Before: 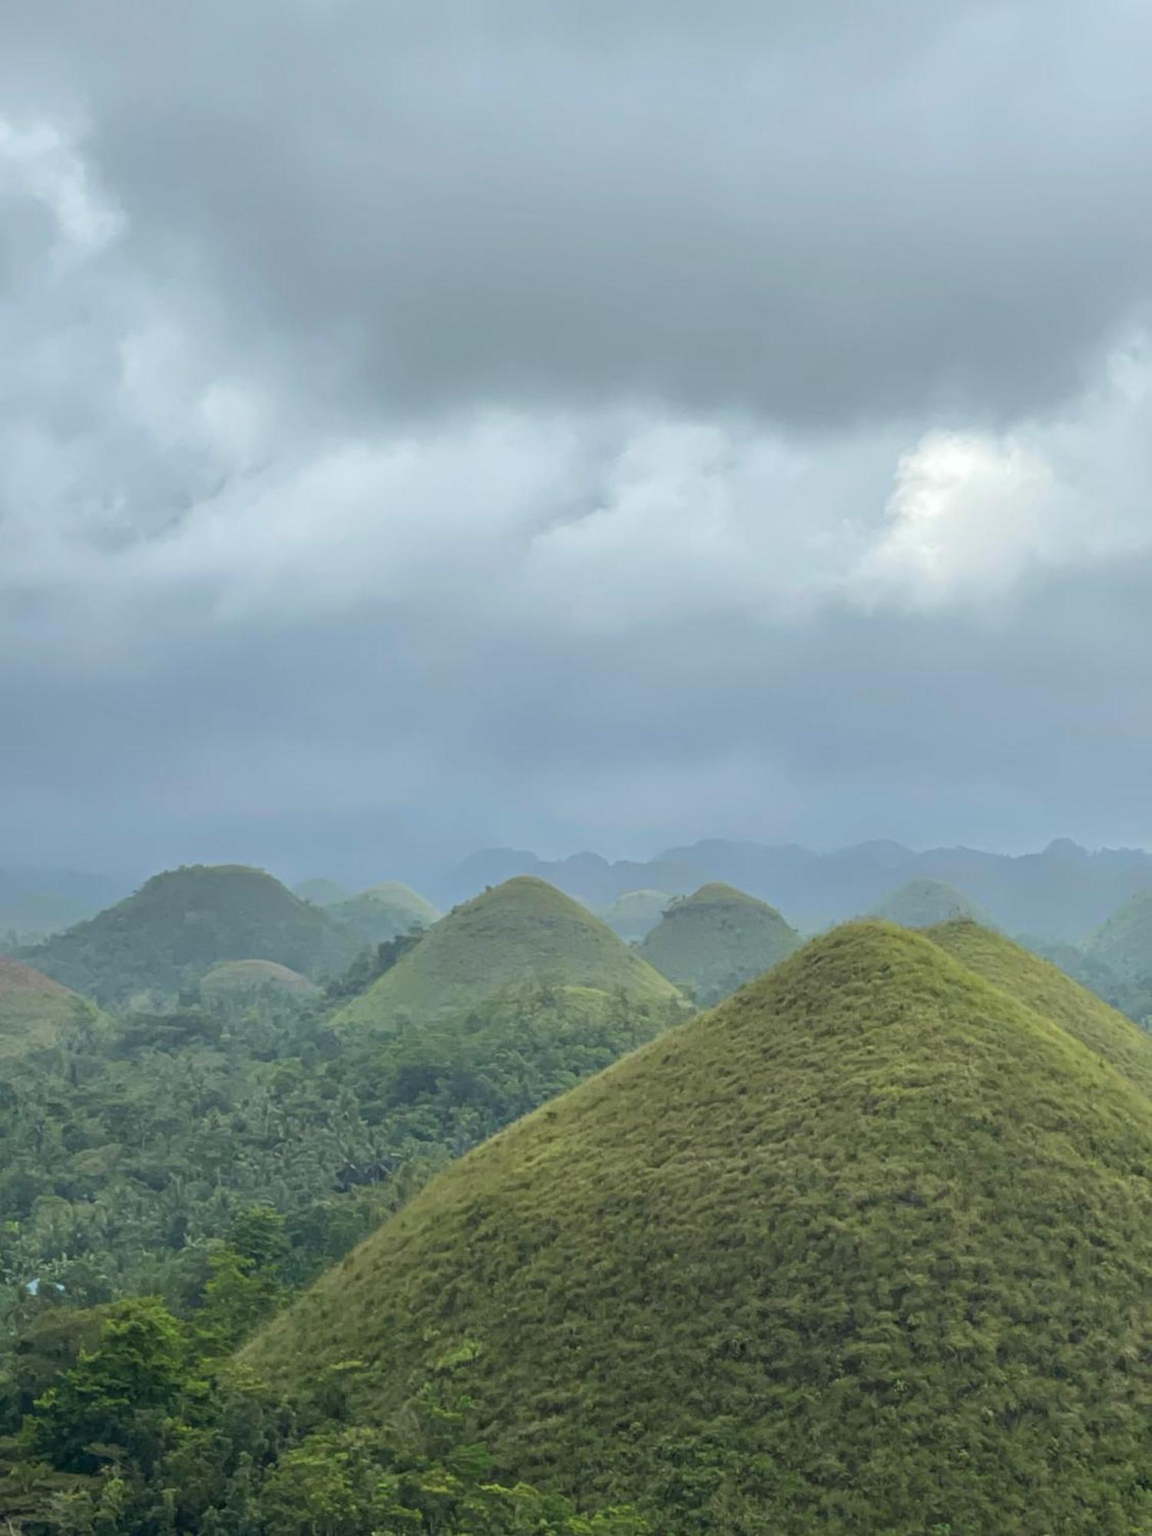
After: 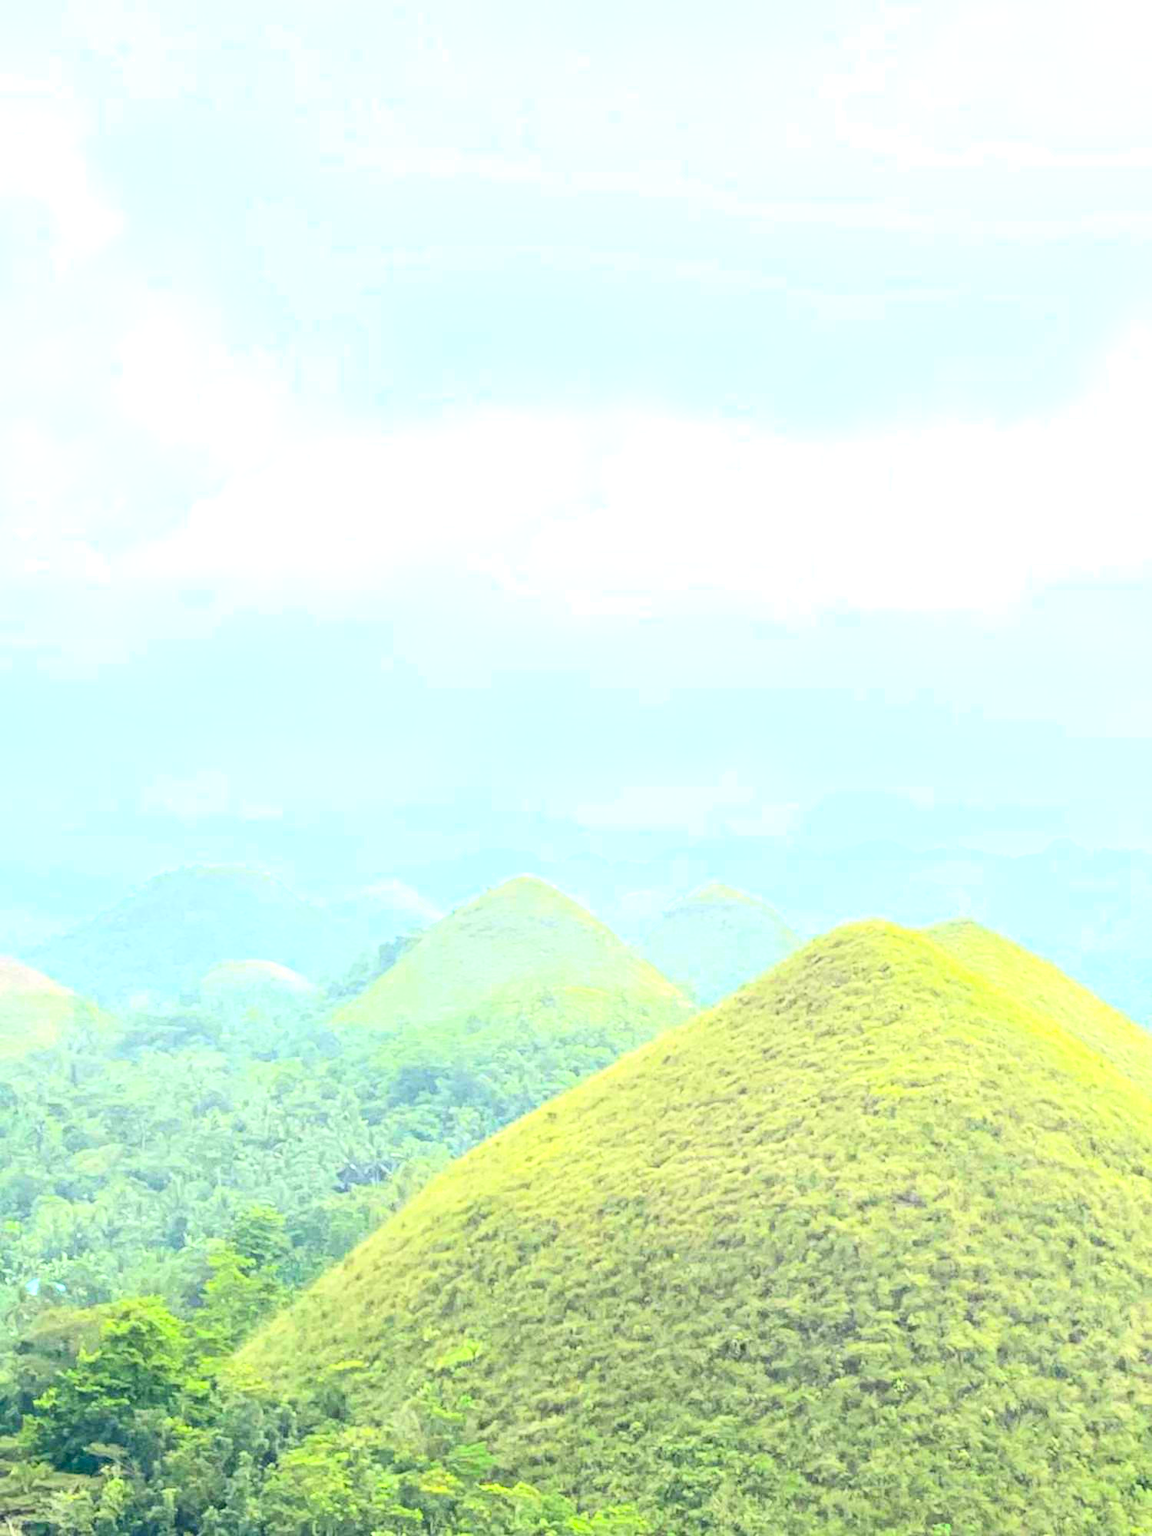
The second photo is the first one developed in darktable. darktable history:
exposure: exposure 2.003 EV, compensate highlight preservation false
white balance: red 1.009, blue 0.985
contrast brightness saturation: contrast 0.24, brightness 0.26, saturation 0.39
